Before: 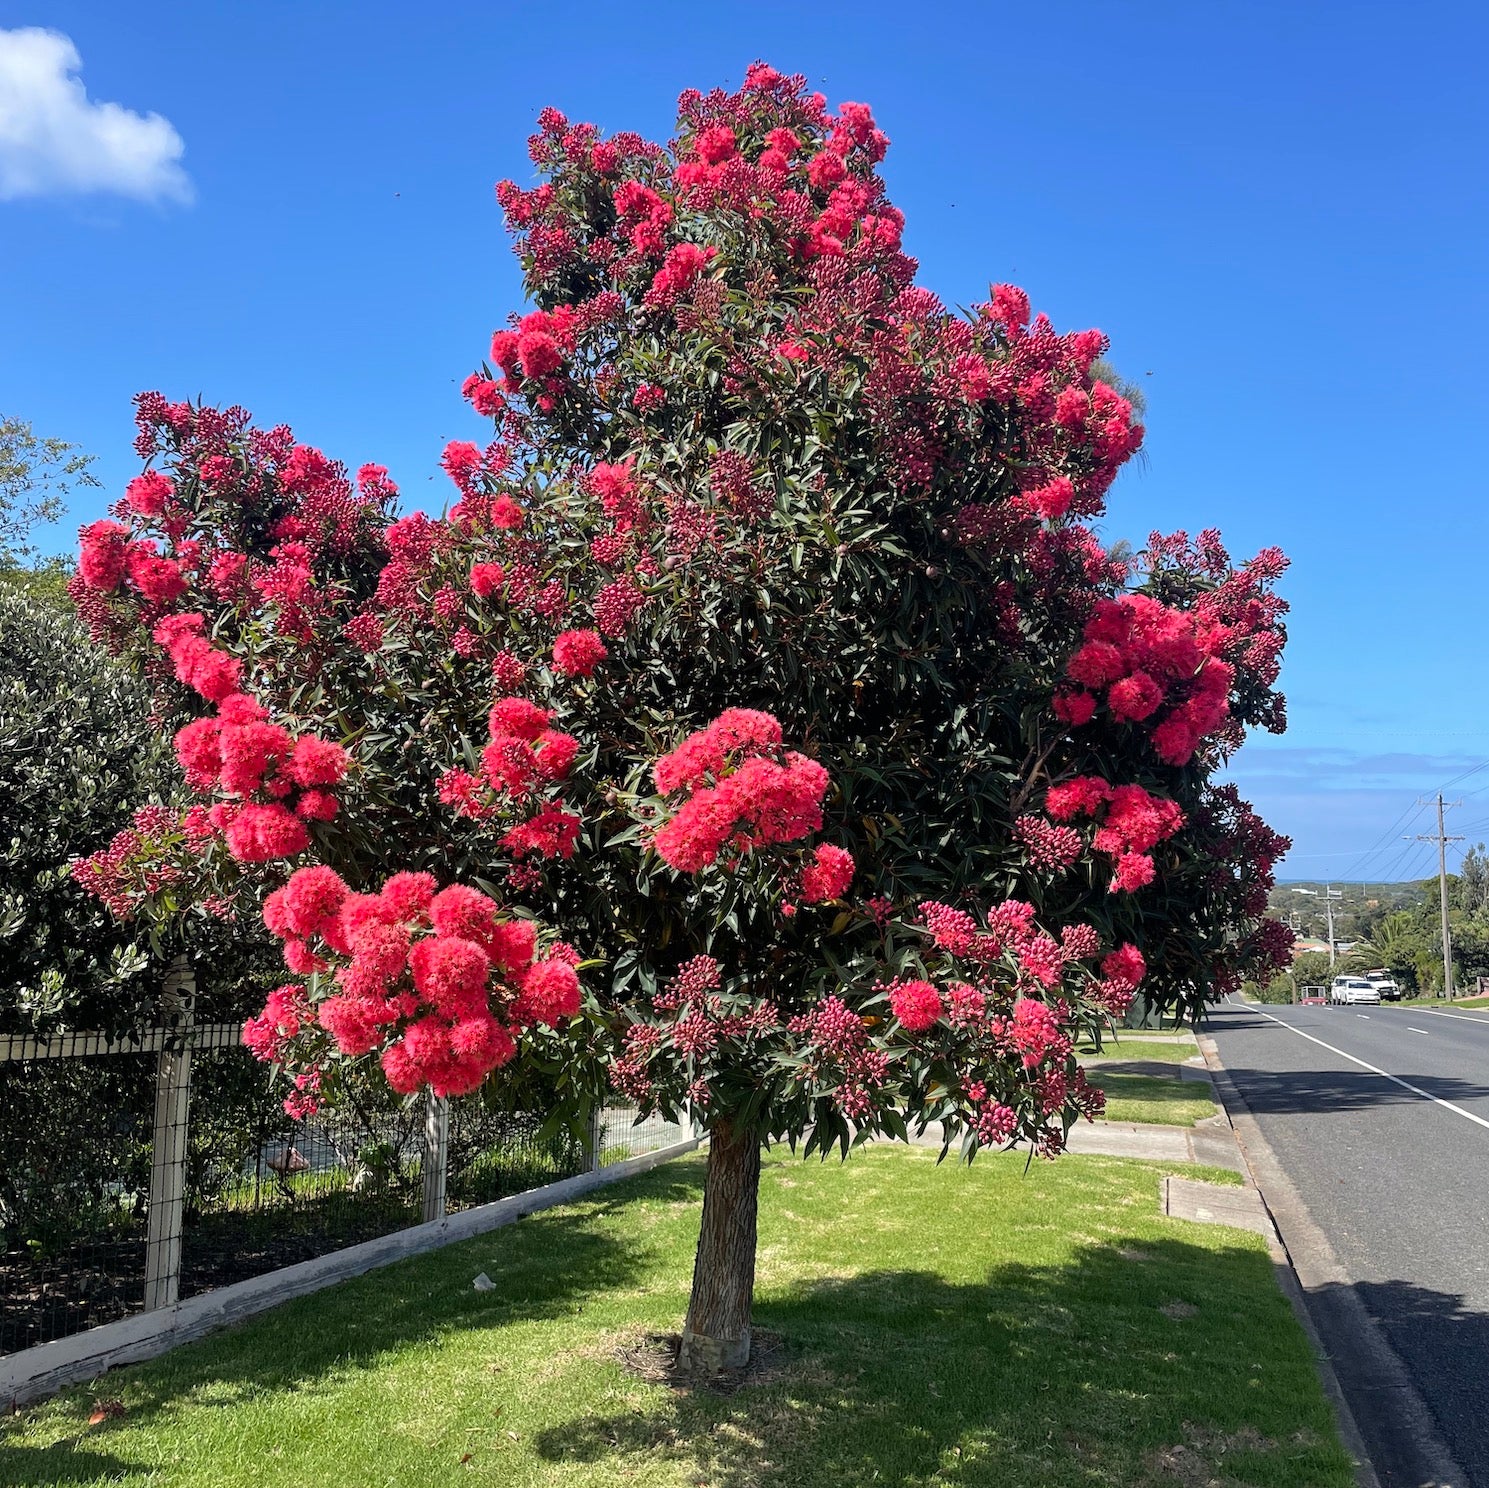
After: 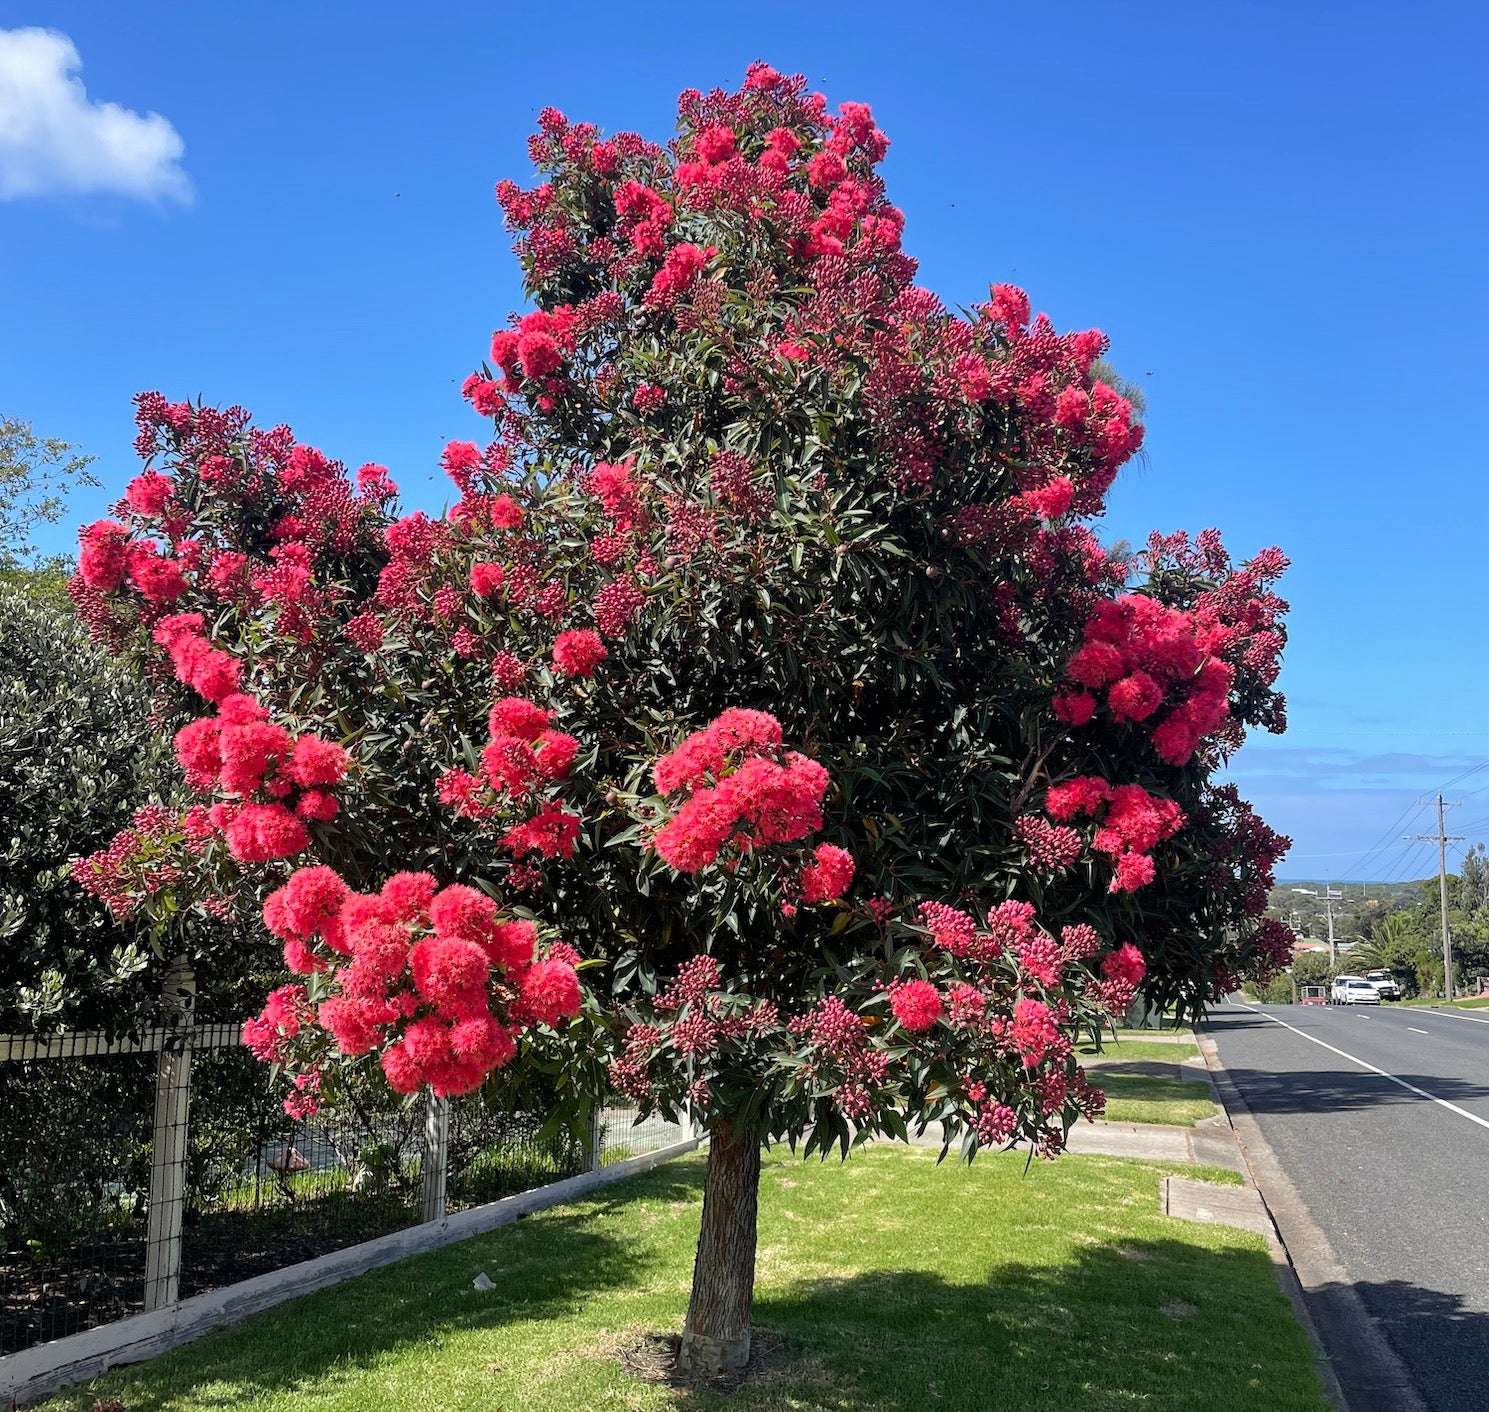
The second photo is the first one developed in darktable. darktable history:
shadows and highlights: shadows 4.1, highlights -17.6, soften with gaussian
crop and rotate: top 0%, bottom 5.097%
